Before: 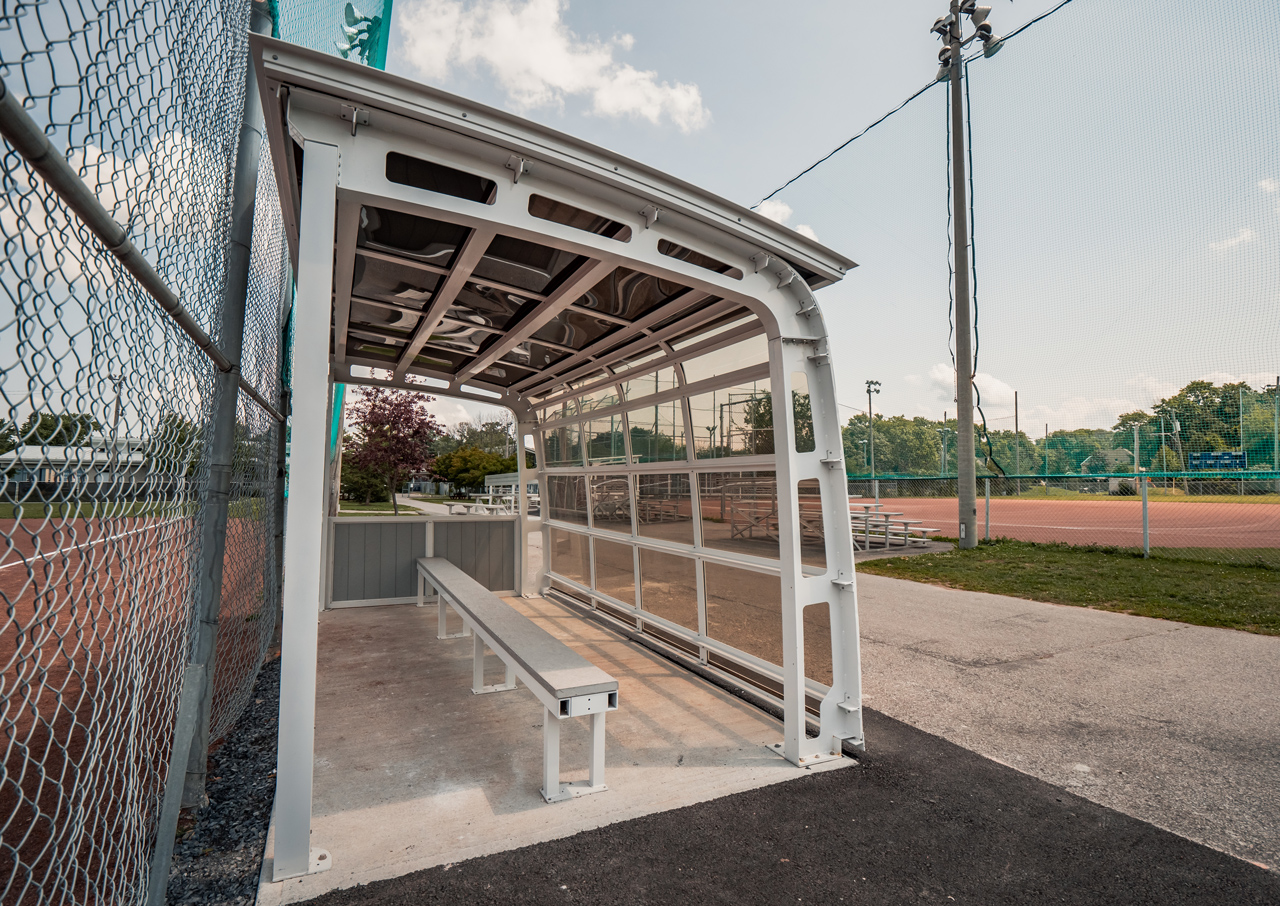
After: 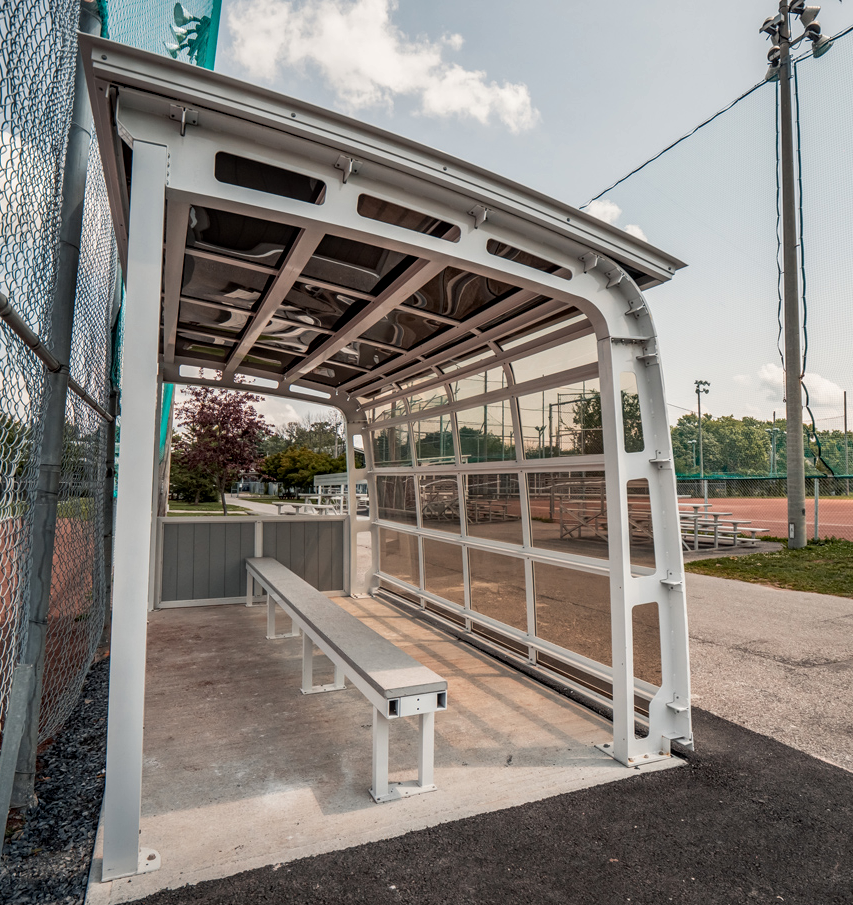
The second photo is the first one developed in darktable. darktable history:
crop and rotate: left 13.409%, right 19.924%
local contrast: on, module defaults
